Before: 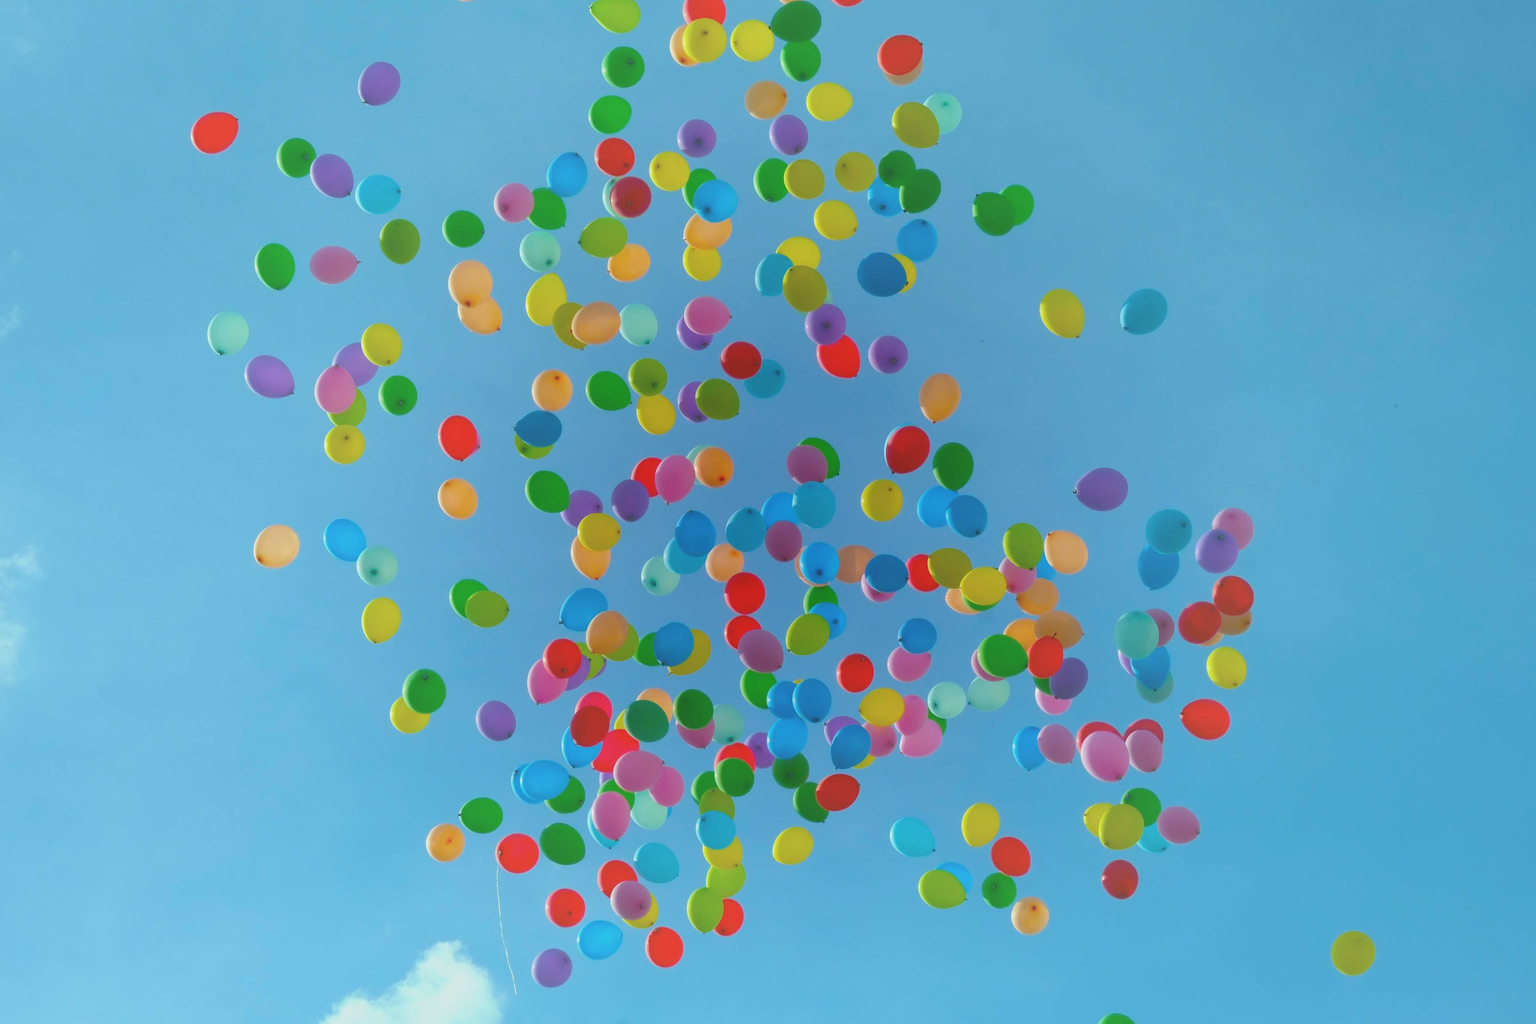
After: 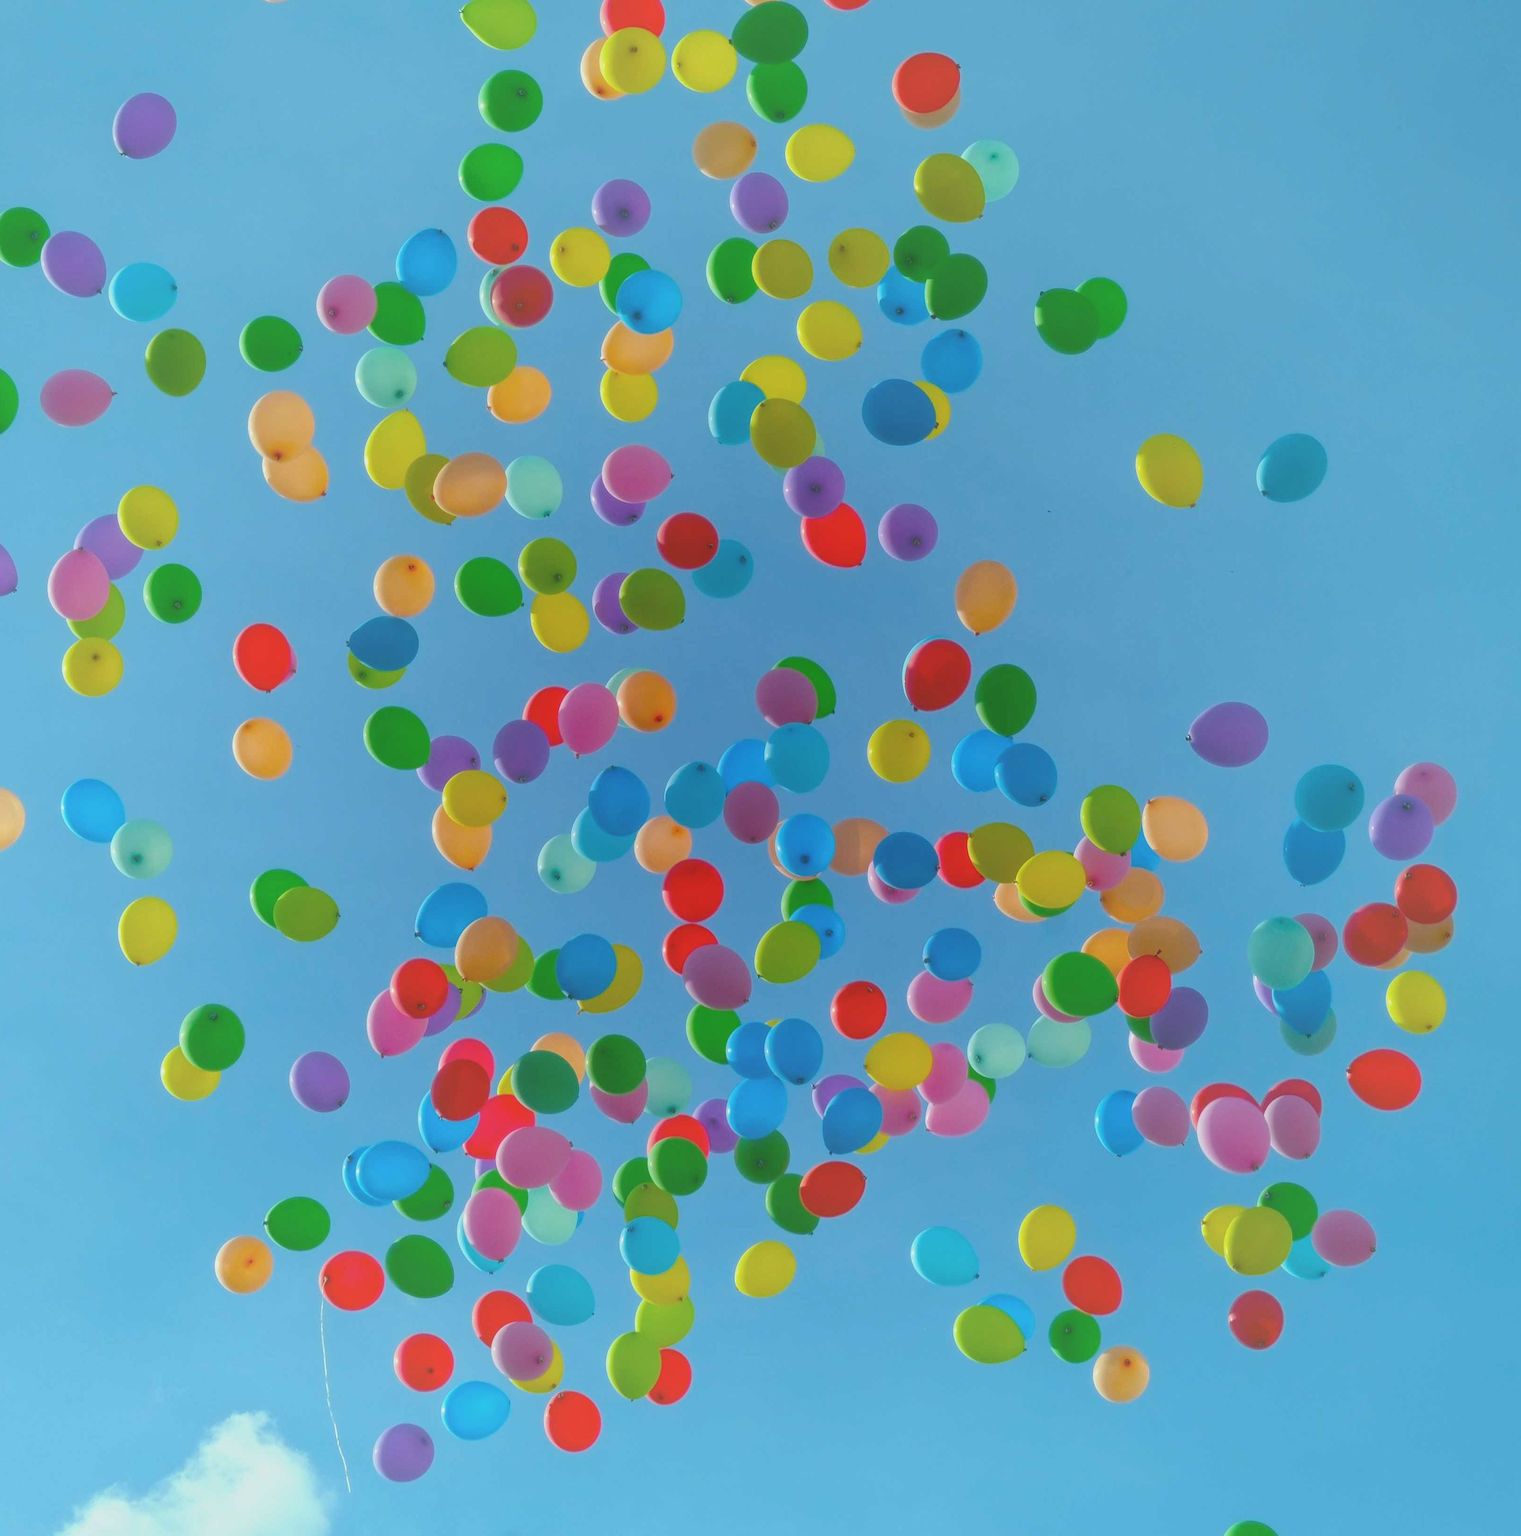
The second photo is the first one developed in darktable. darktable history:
local contrast: highlights 73%, shadows 15%, midtone range 0.197
crop and rotate: left 18.442%, right 15.508%
